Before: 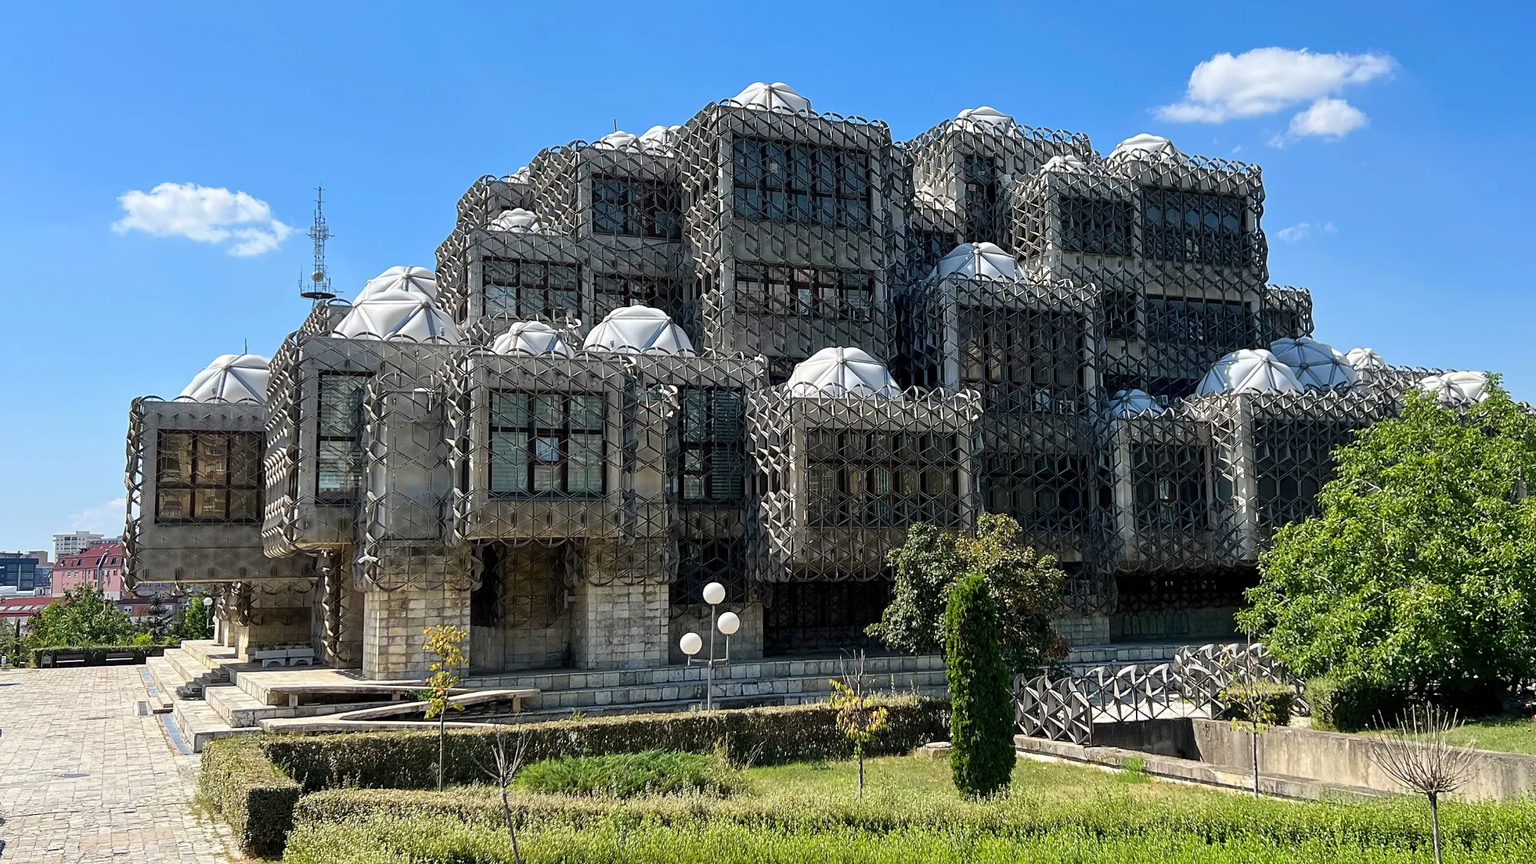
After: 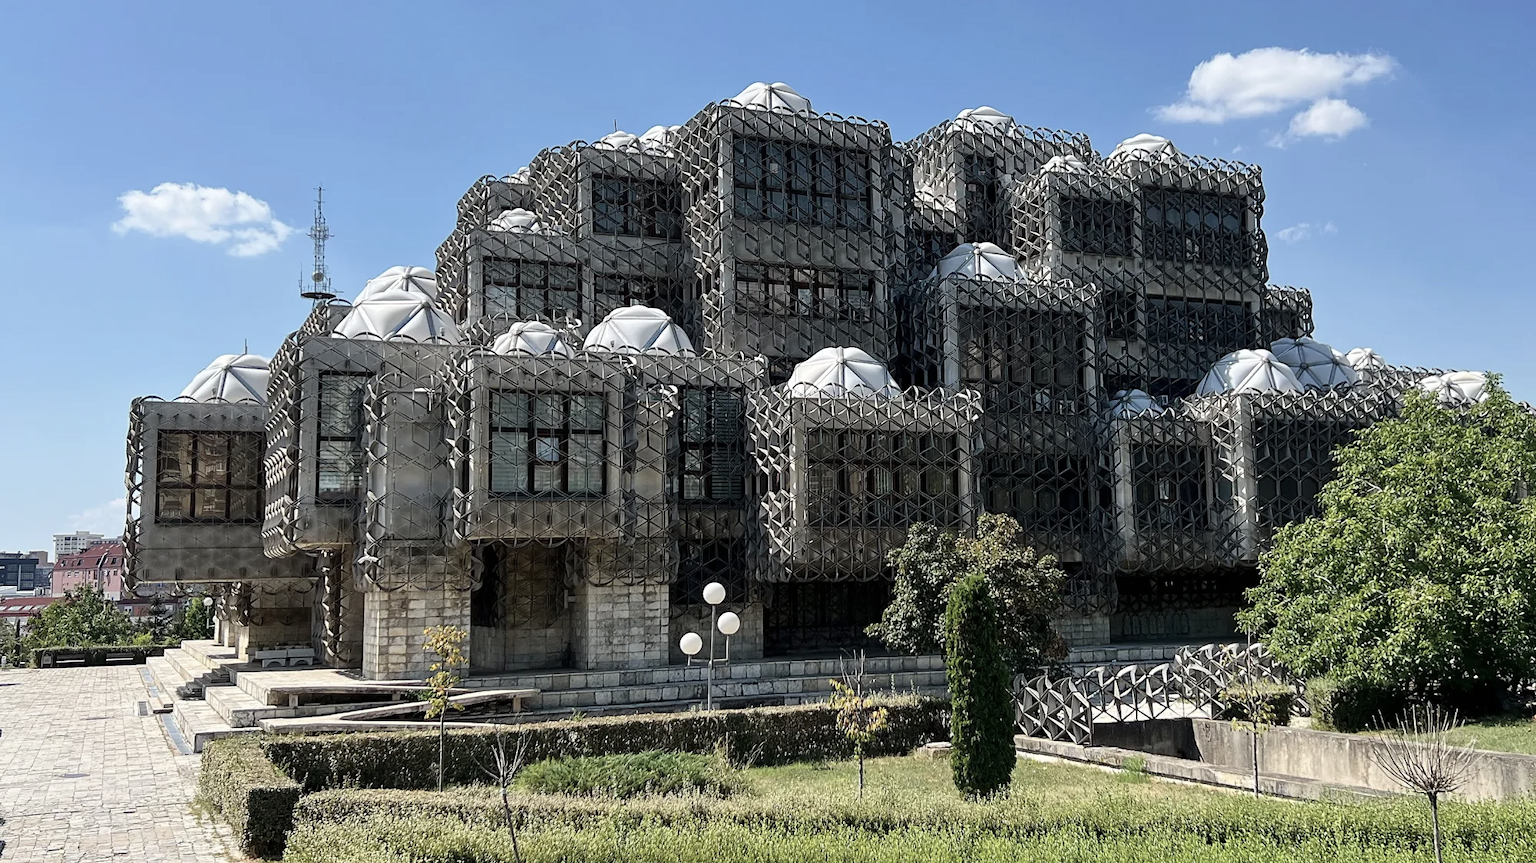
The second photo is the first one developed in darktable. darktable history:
crop: bottom 0.071%
contrast brightness saturation: contrast 0.1, saturation -0.36
